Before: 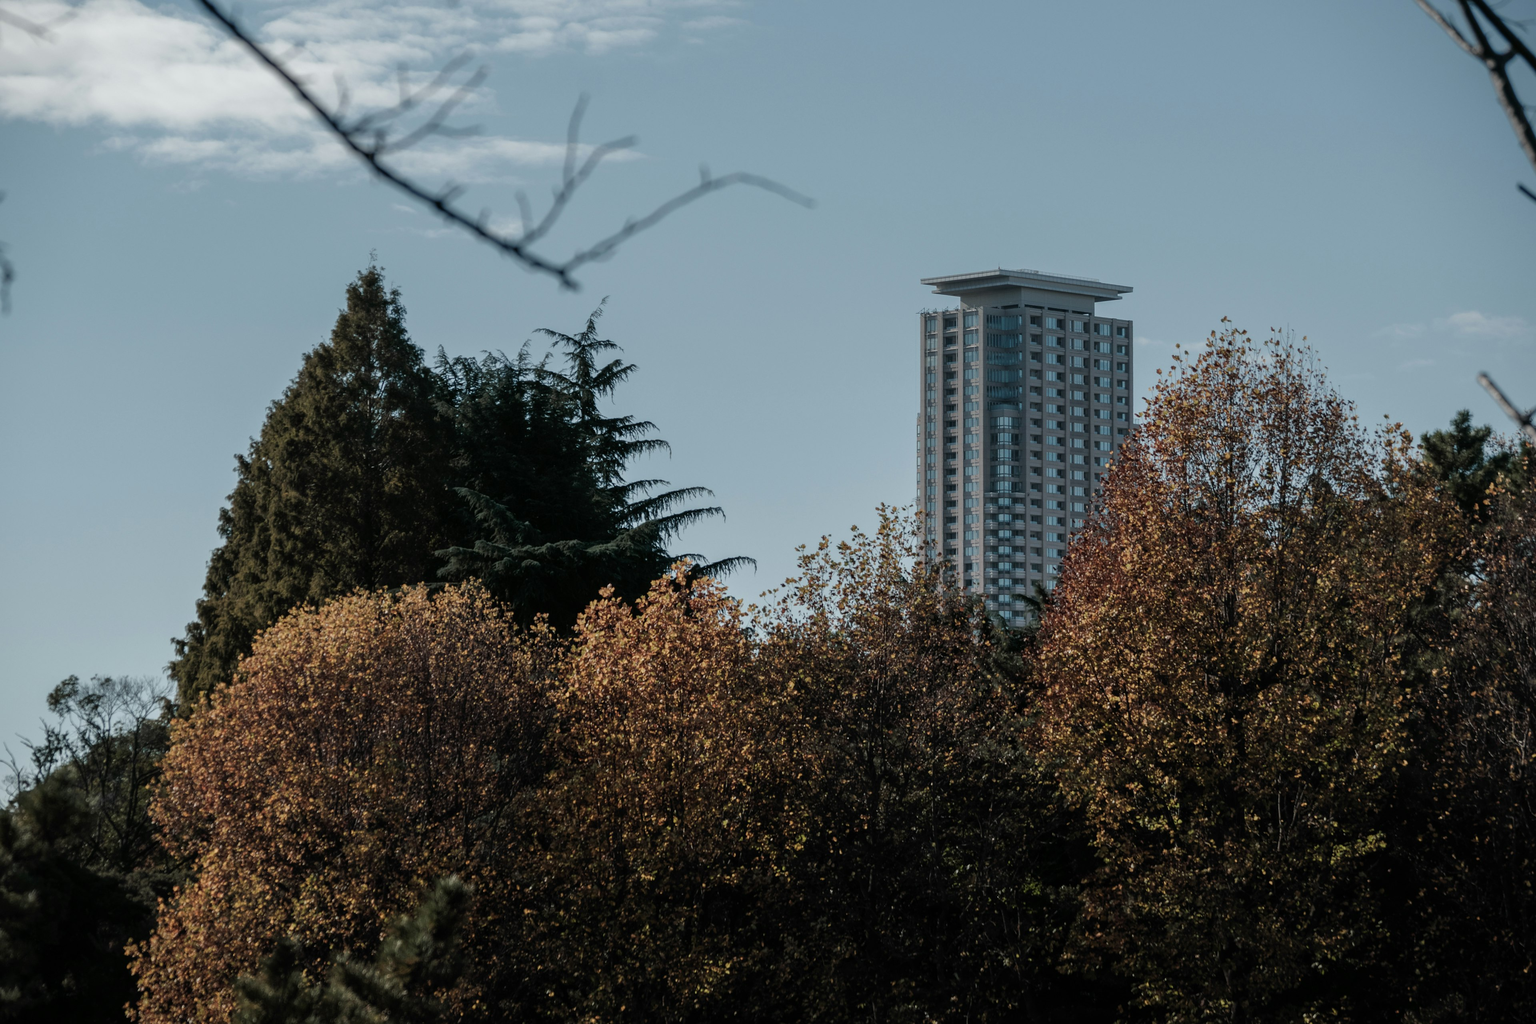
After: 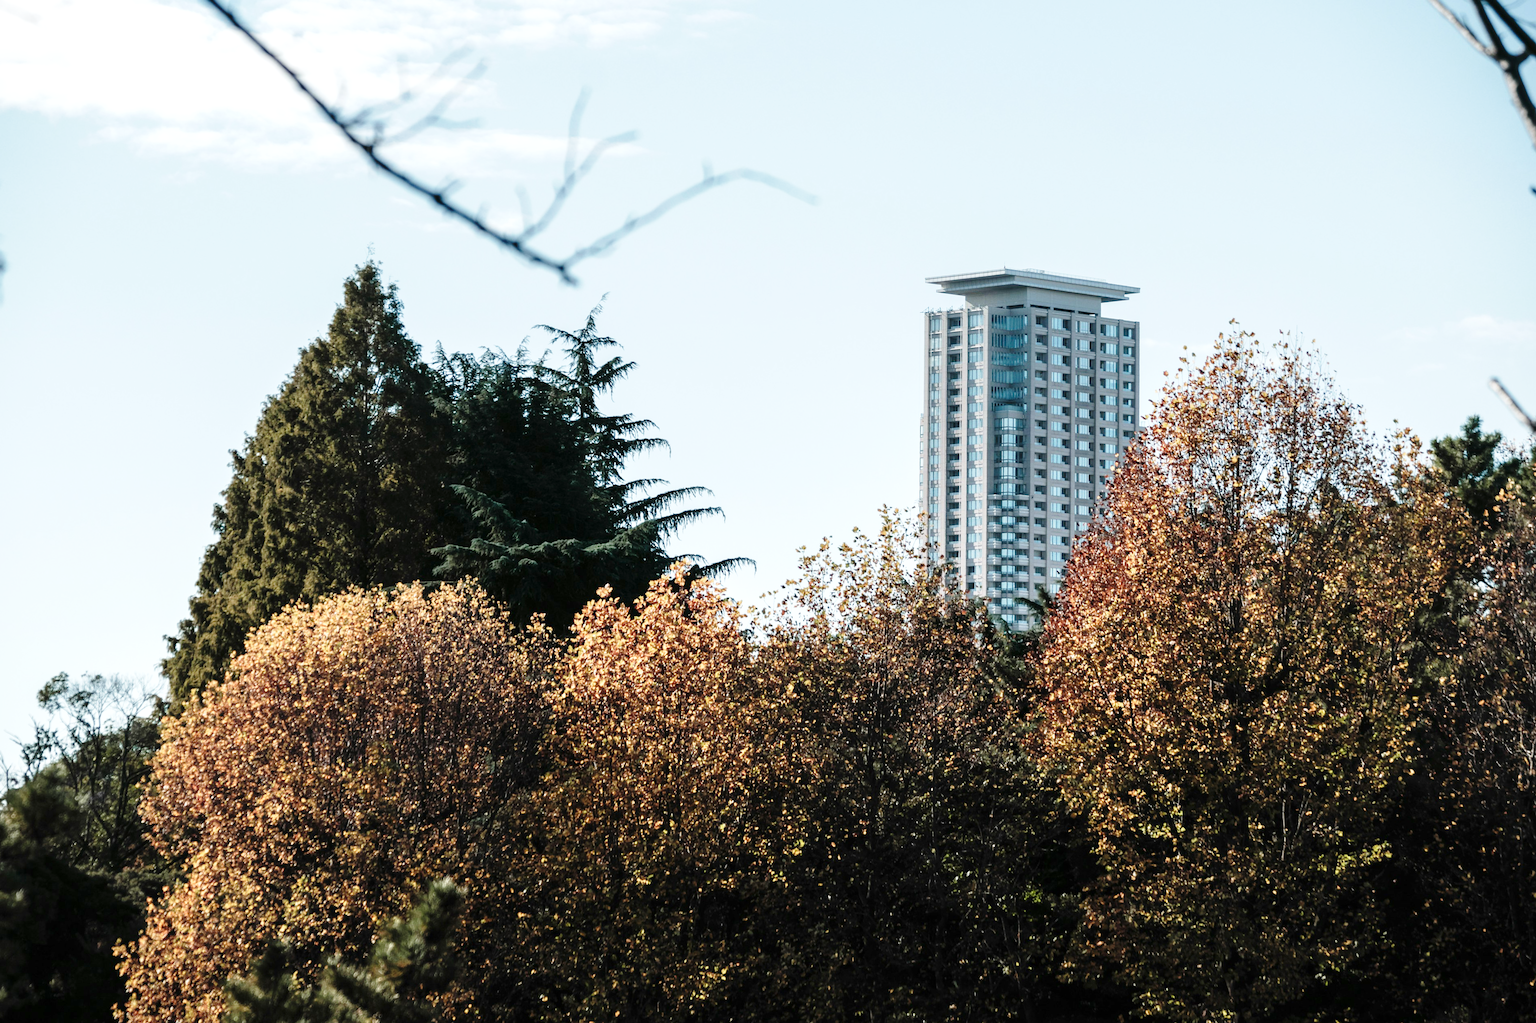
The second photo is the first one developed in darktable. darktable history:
crop and rotate: angle -0.489°
exposure: exposure 1 EV, compensate highlight preservation false
base curve: curves: ch0 [(0, 0) (0.028, 0.03) (0.121, 0.232) (0.46, 0.748) (0.859, 0.968) (1, 1)], preserve colors none
